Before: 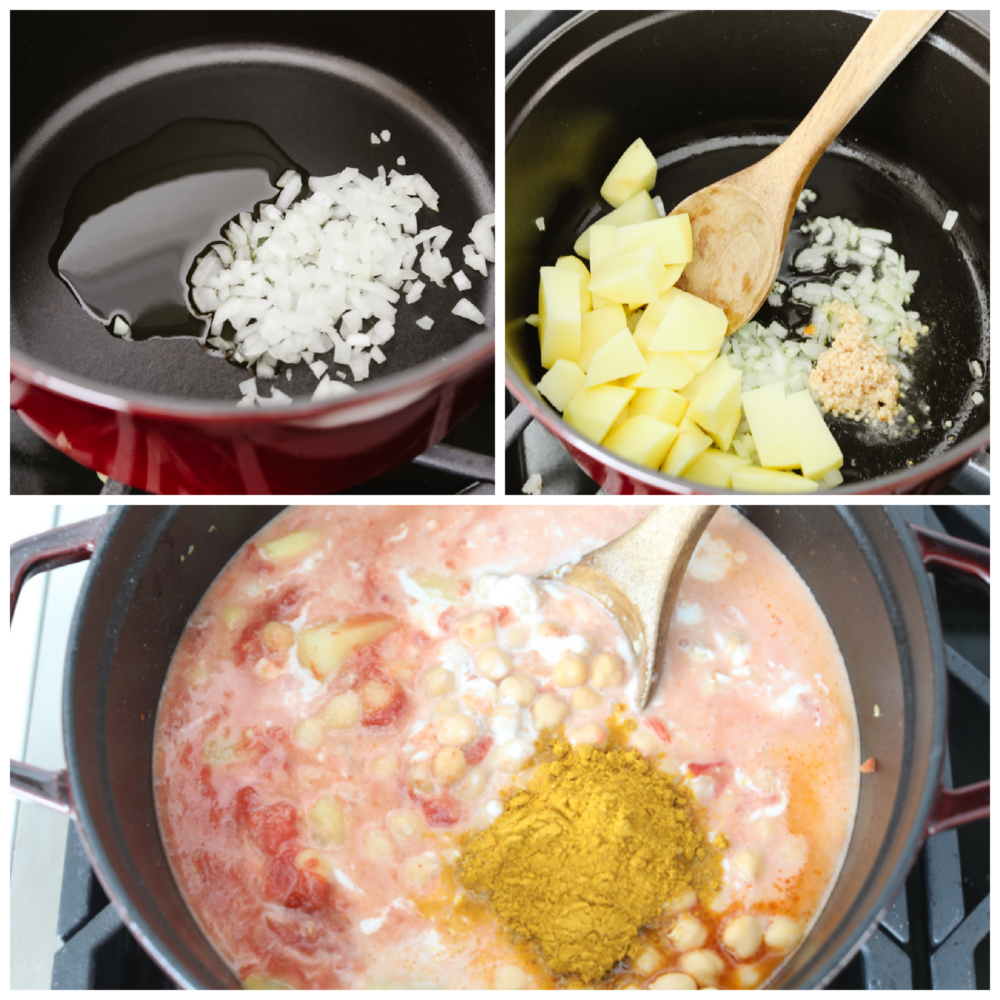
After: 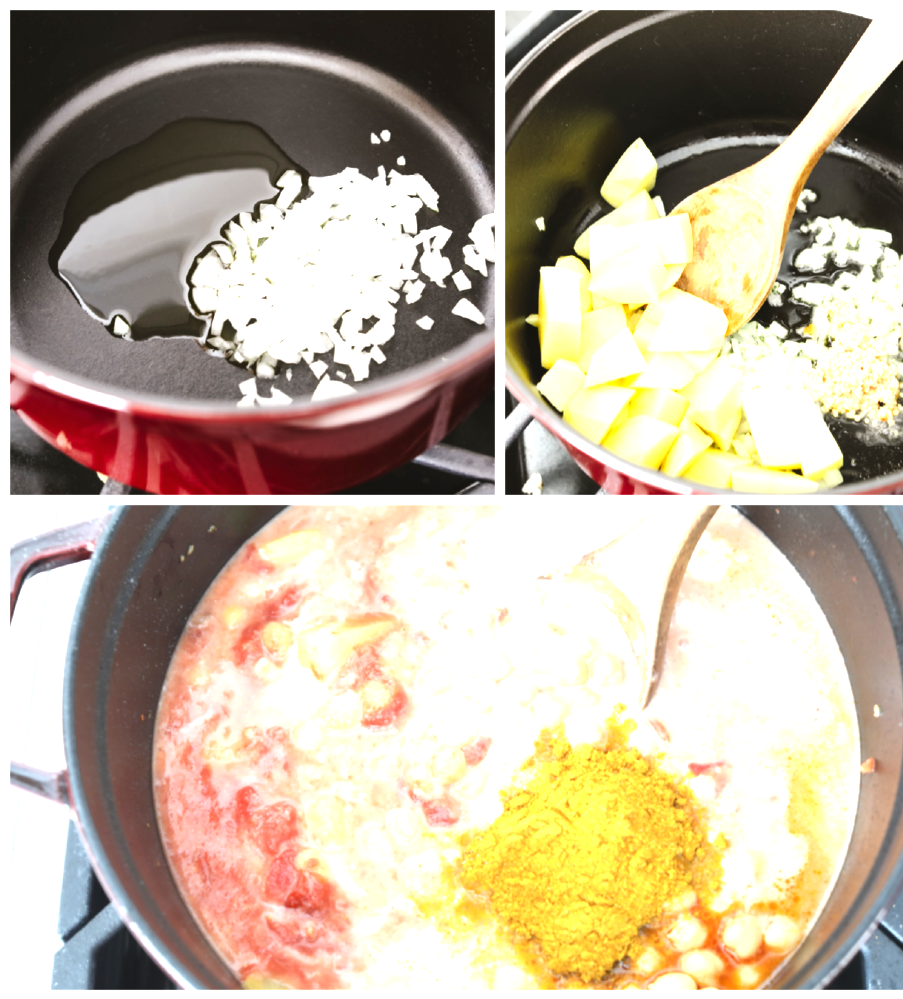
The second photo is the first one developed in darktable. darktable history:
exposure: black level correction 0, exposure 1.095 EV, compensate exposure bias true, compensate highlight preservation false
crop: right 9.5%, bottom 0.023%
